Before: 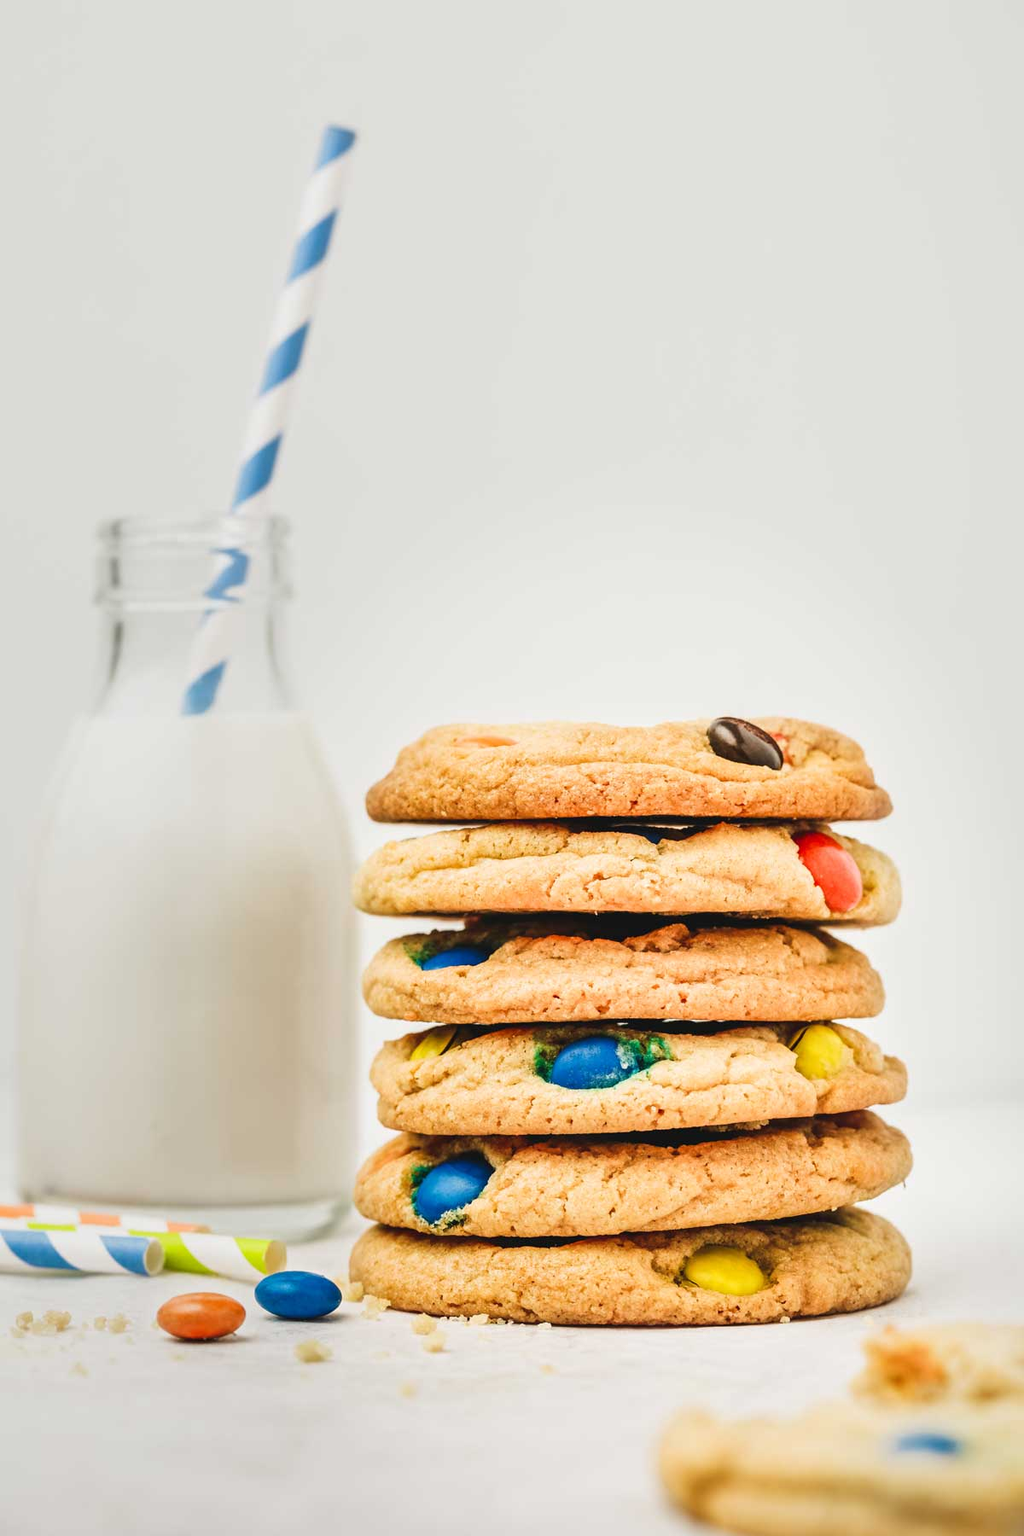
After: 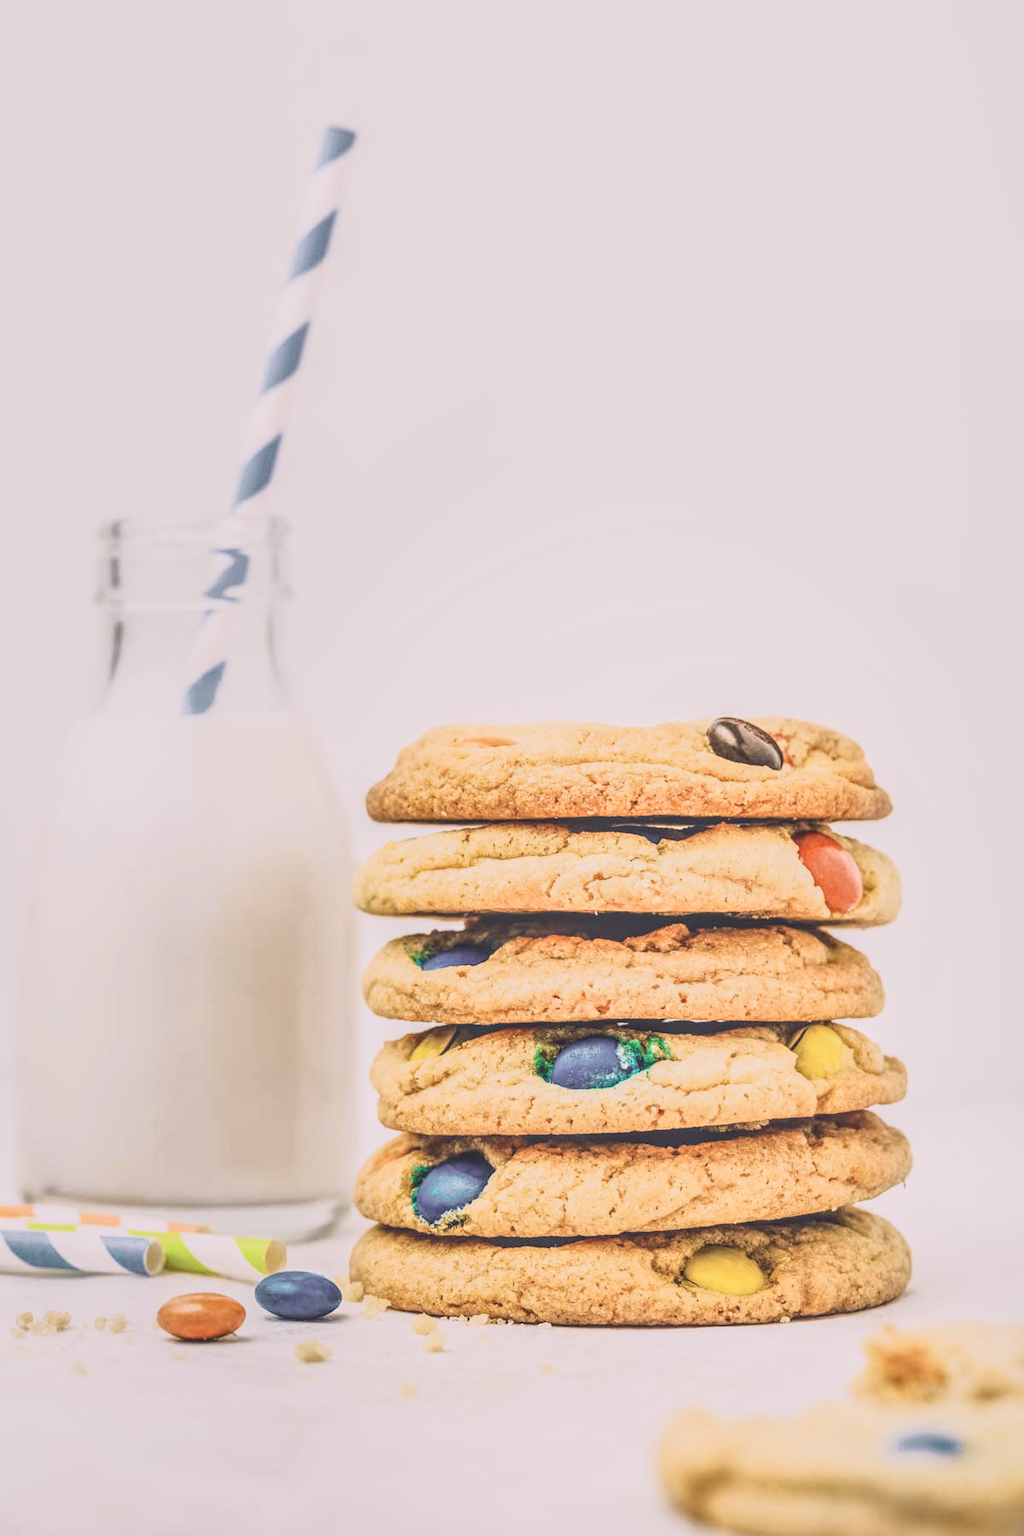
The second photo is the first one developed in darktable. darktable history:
color correction: highlights a* 5.59, highlights b* 5.24, saturation 0.68
tone curve: curves: ch0 [(0.003, 0.003) (0.104, 0.069) (0.236, 0.218) (0.401, 0.443) (0.495, 0.55) (0.625, 0.67) (0.819, 0.841) (0.96, 0.899)]; ch1 [(0, 0) (0.161, 0.092) (0.37, 0.302) (0.424, 0.402) (0.45, 0.466) (0.495, 0.506) (0.573, 0.571) (0.638, 0.641) (0.751, 0.741) (1, 1)]; ch2 [(0, 0) (0.352, 0.403) (0.466, 0.443) (0.524, 0.501) (0.56, 0.556) (1, 1)], color space Lab, independent channels, preserve colors none
local contrast: highlights 66%, shadows 33%, detail 166%, midtone range 0.2
